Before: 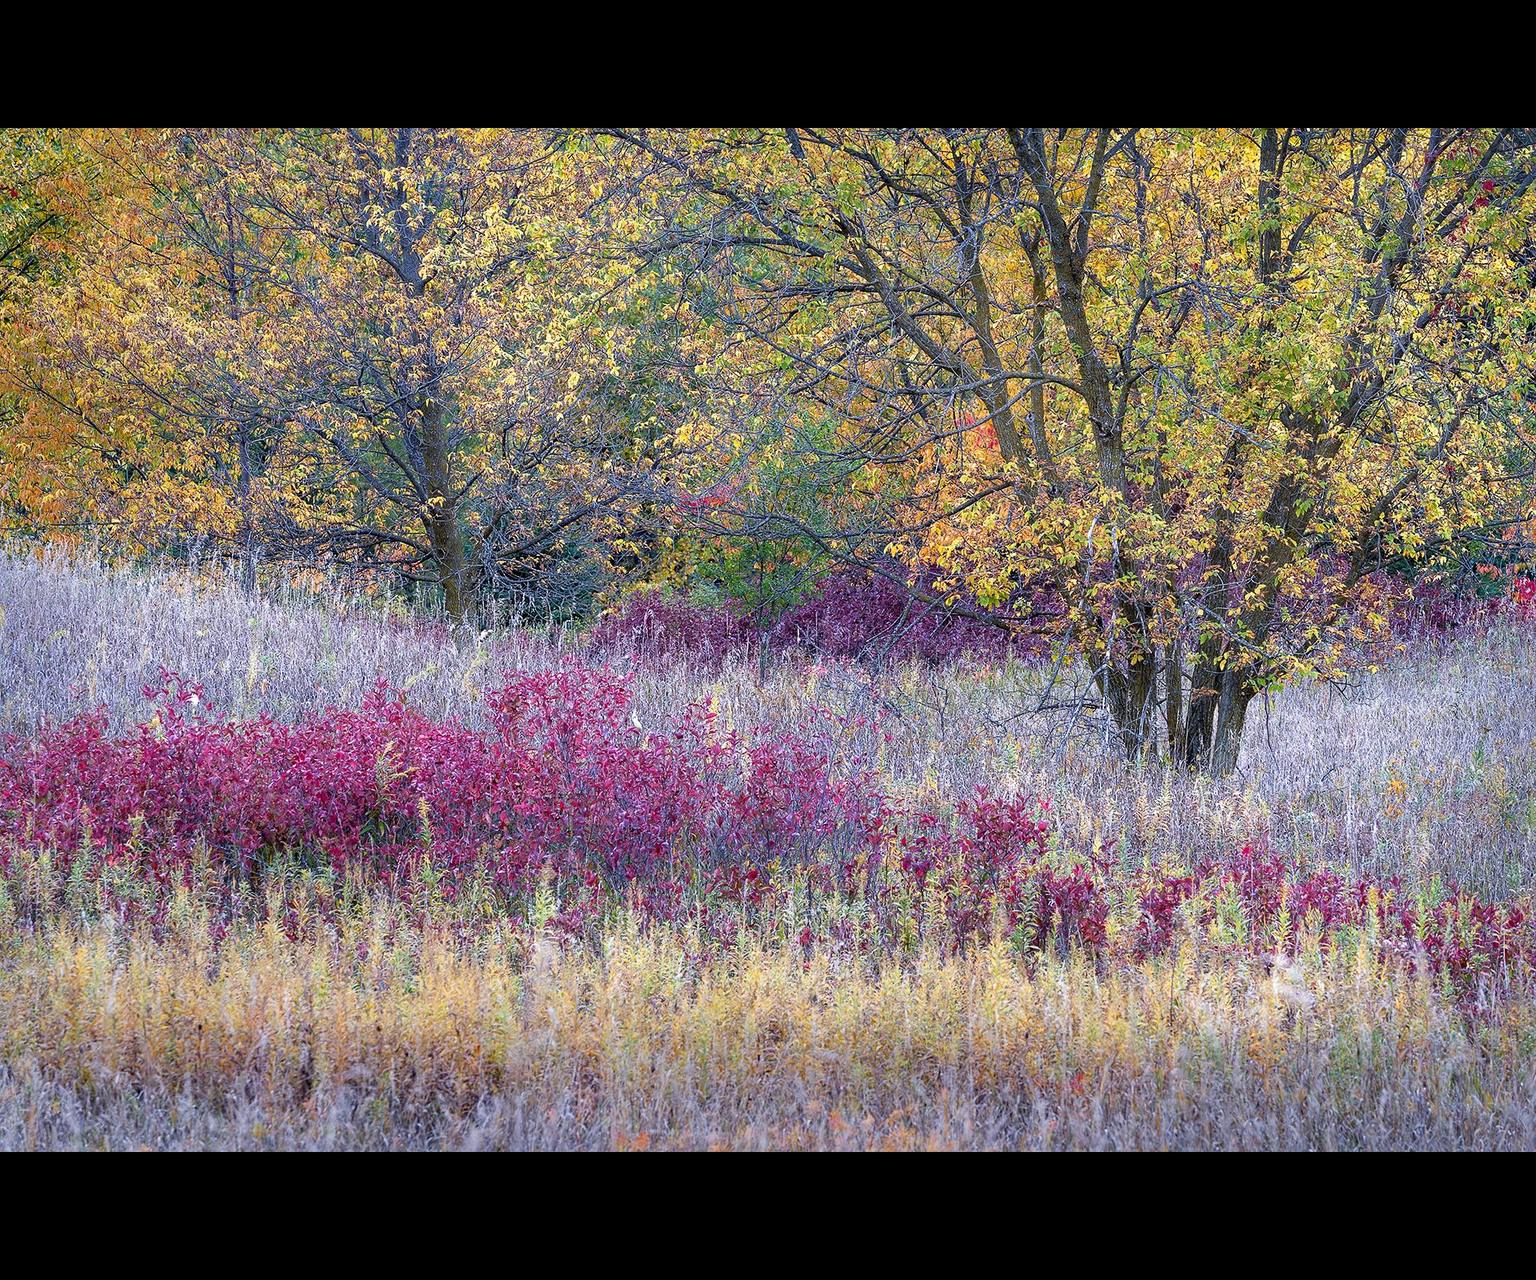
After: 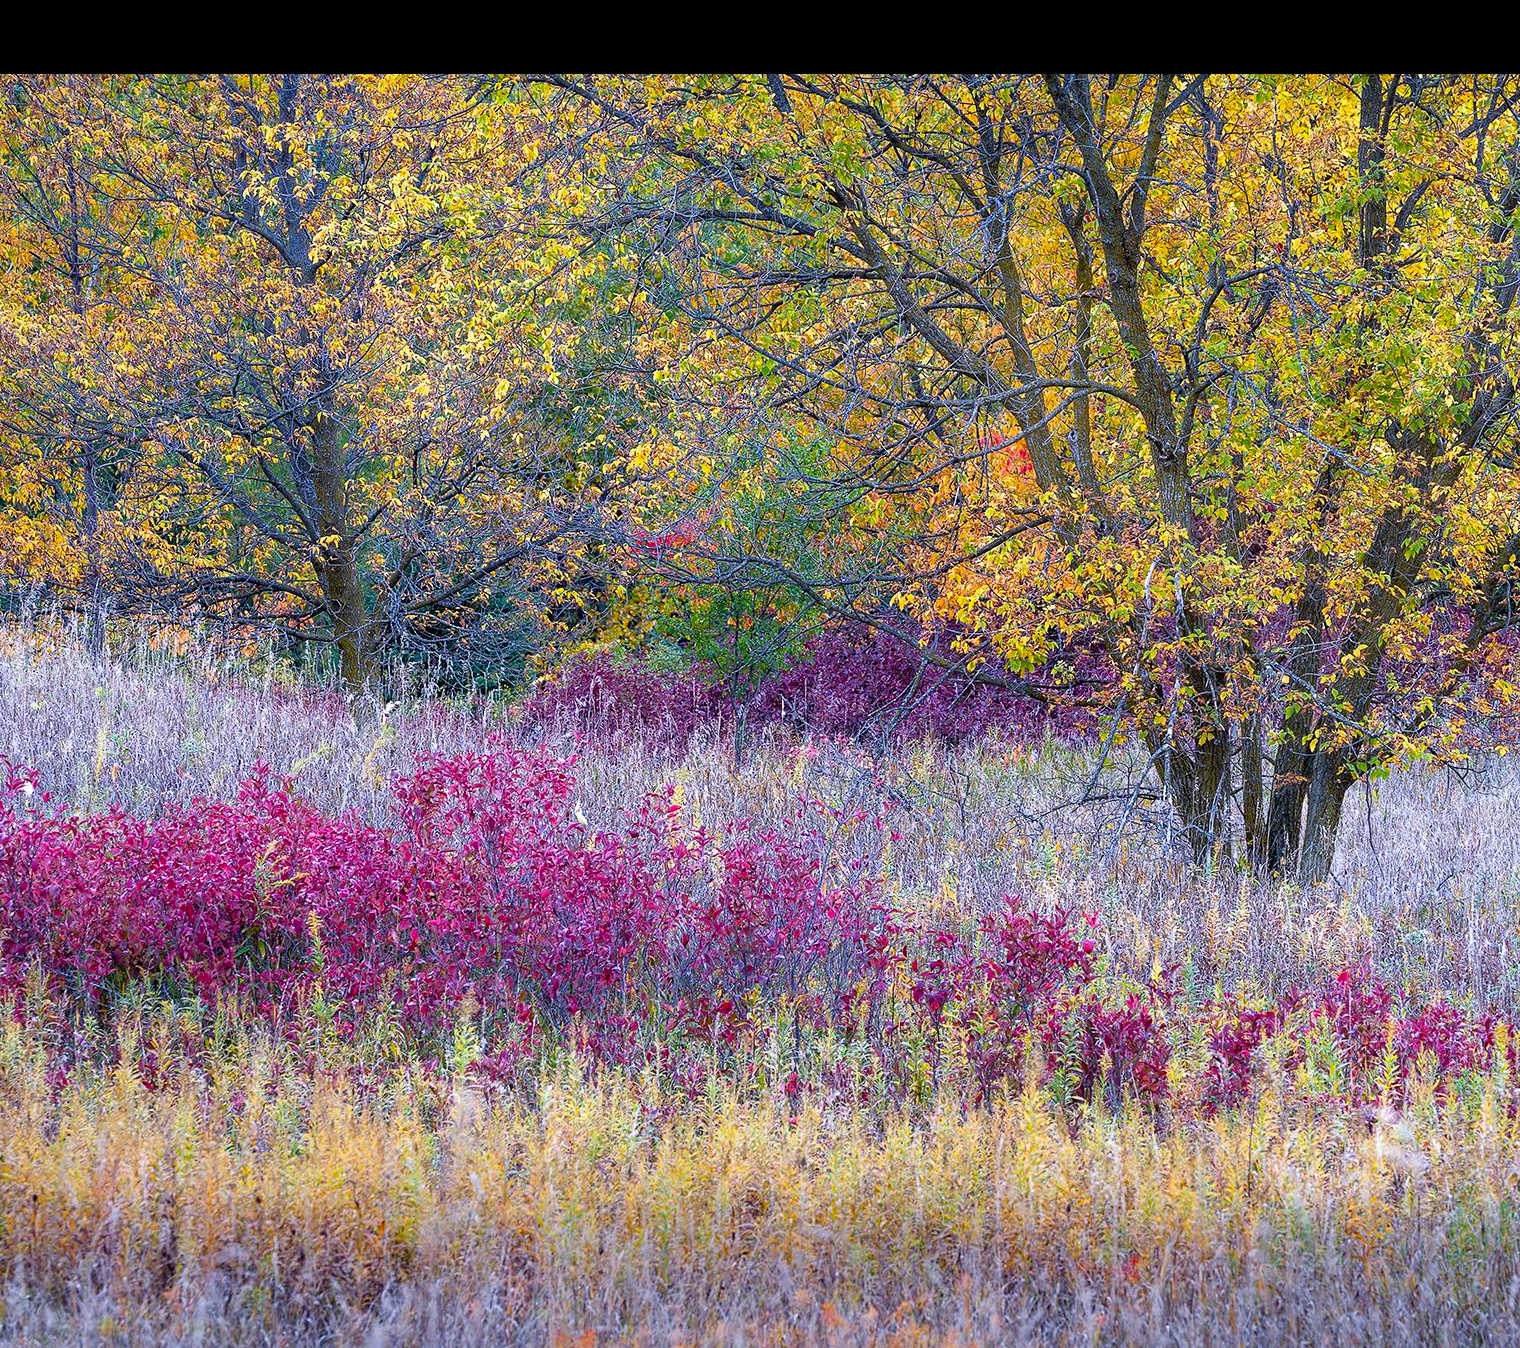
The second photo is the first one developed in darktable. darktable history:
crop: left 11.225%, top 5.381%, right 9.565%, bottom 10.314%
color balance rgb: perceptual saturation grading › global saturation 20%, global vibrance 20%
